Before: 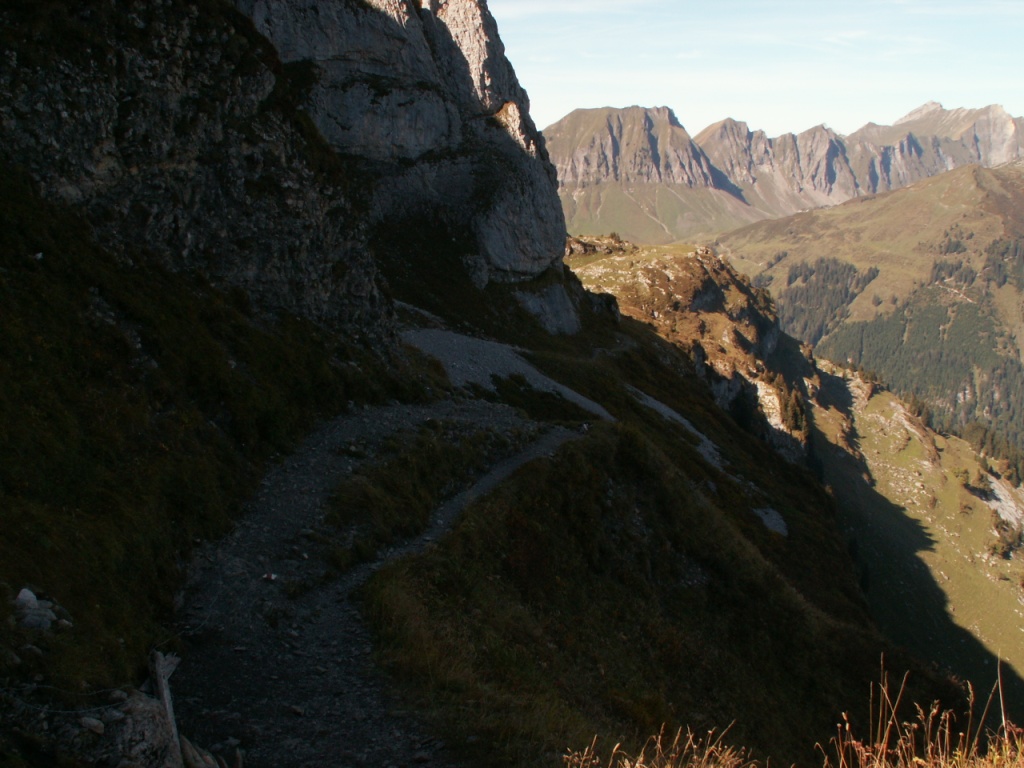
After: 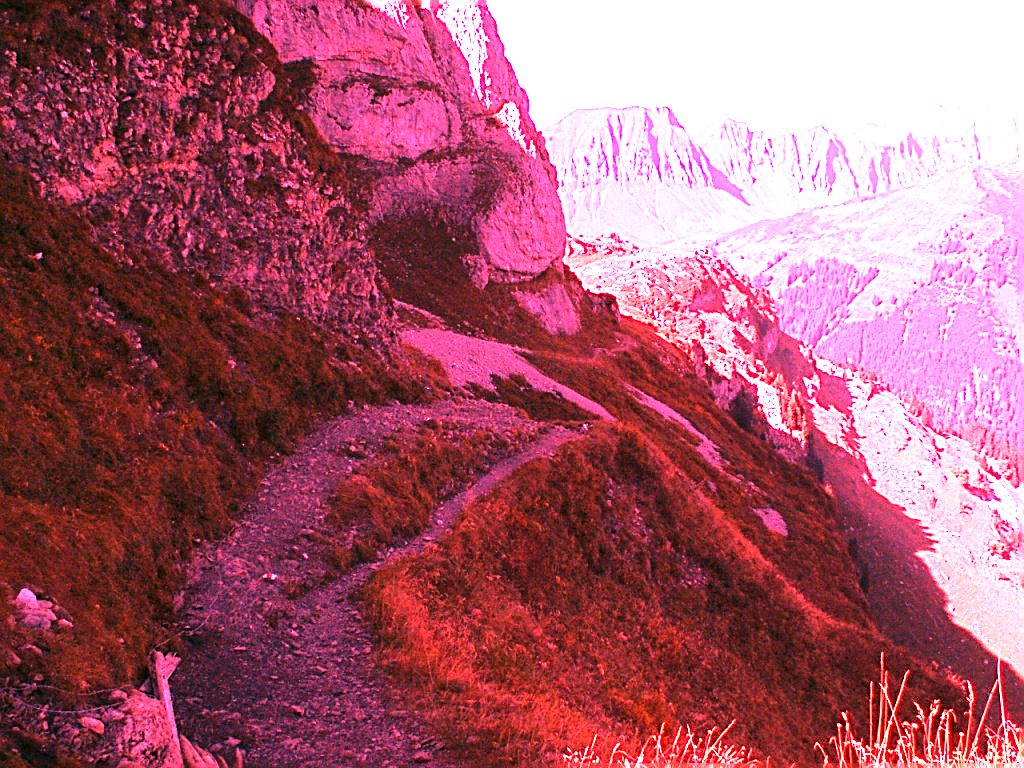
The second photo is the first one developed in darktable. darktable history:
exposure: black level correction 0, exposure 1.625 EV, compensate exposure bias true, compensate highlight preservation false
white balance: red 4.26, blue 1.802
sharpen: on, module defaults
